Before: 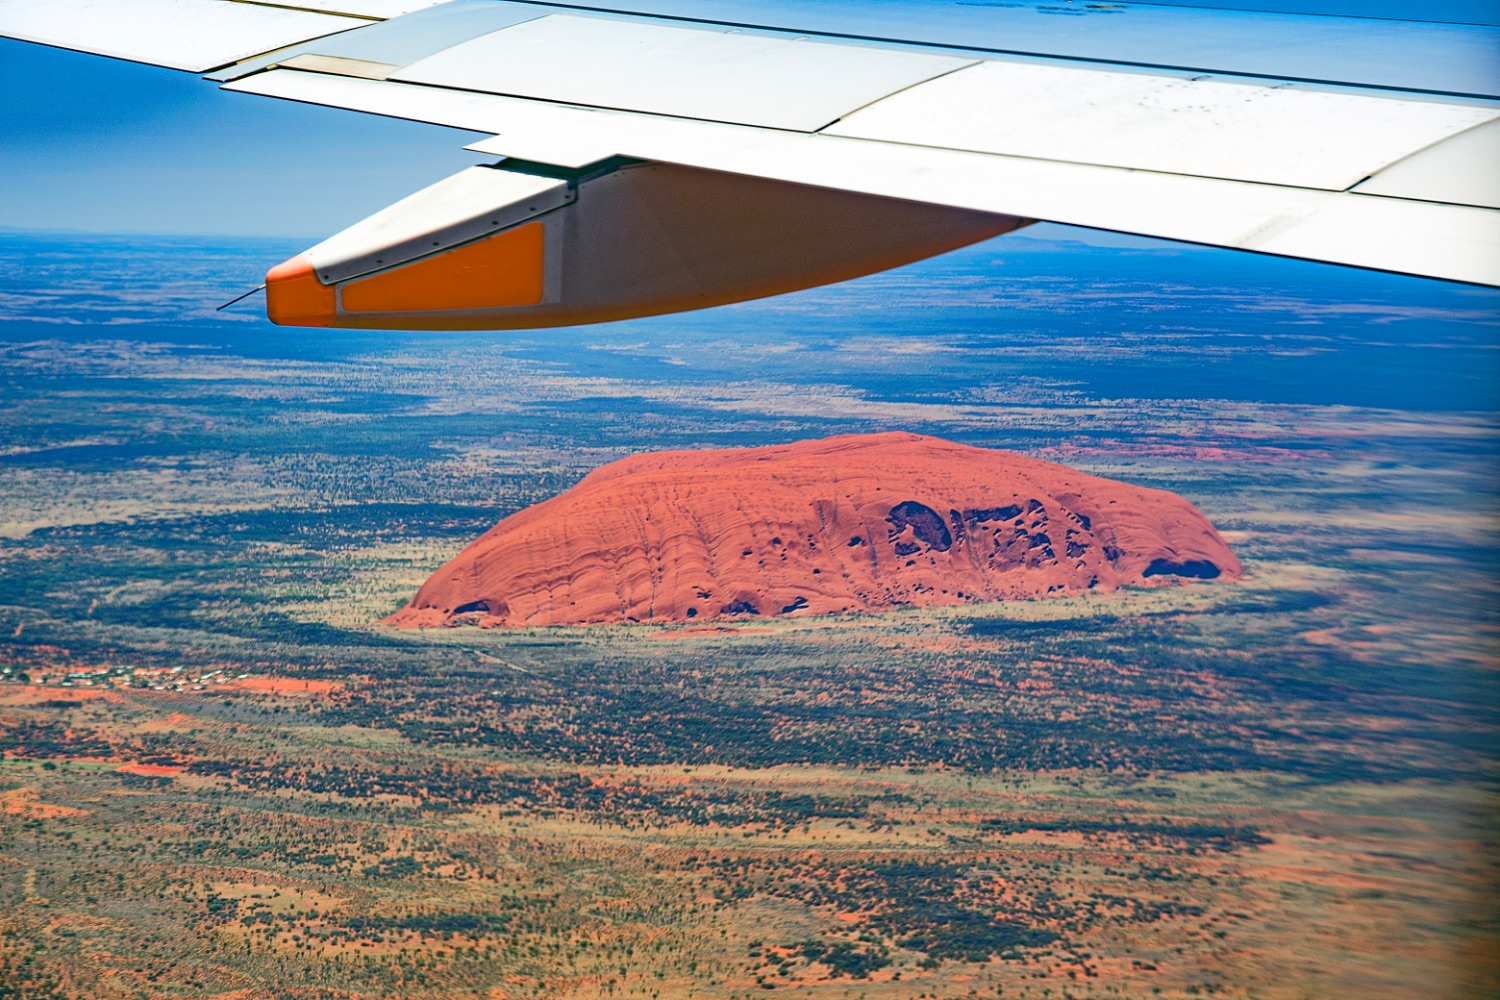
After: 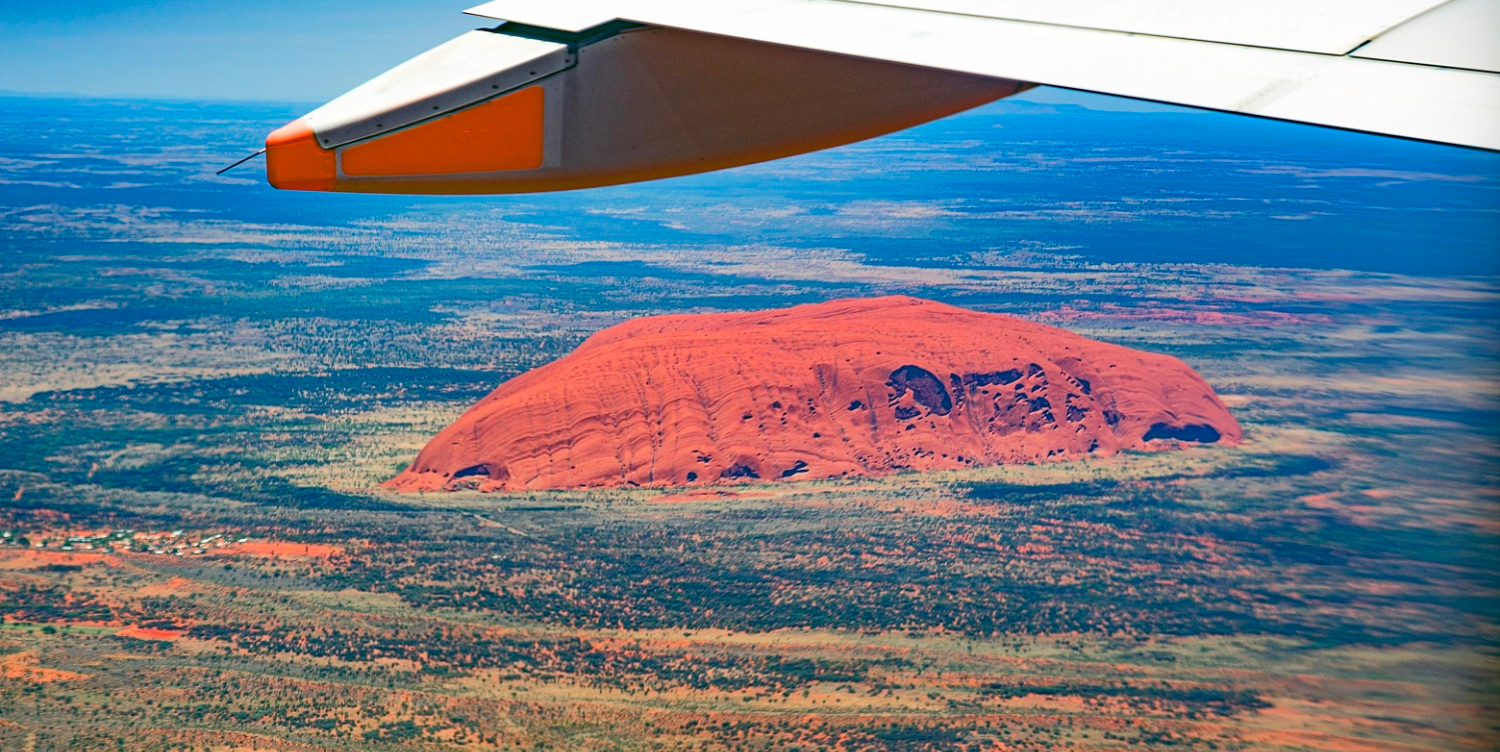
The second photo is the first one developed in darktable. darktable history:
crop: top 13.638%, bottom 11.152%
